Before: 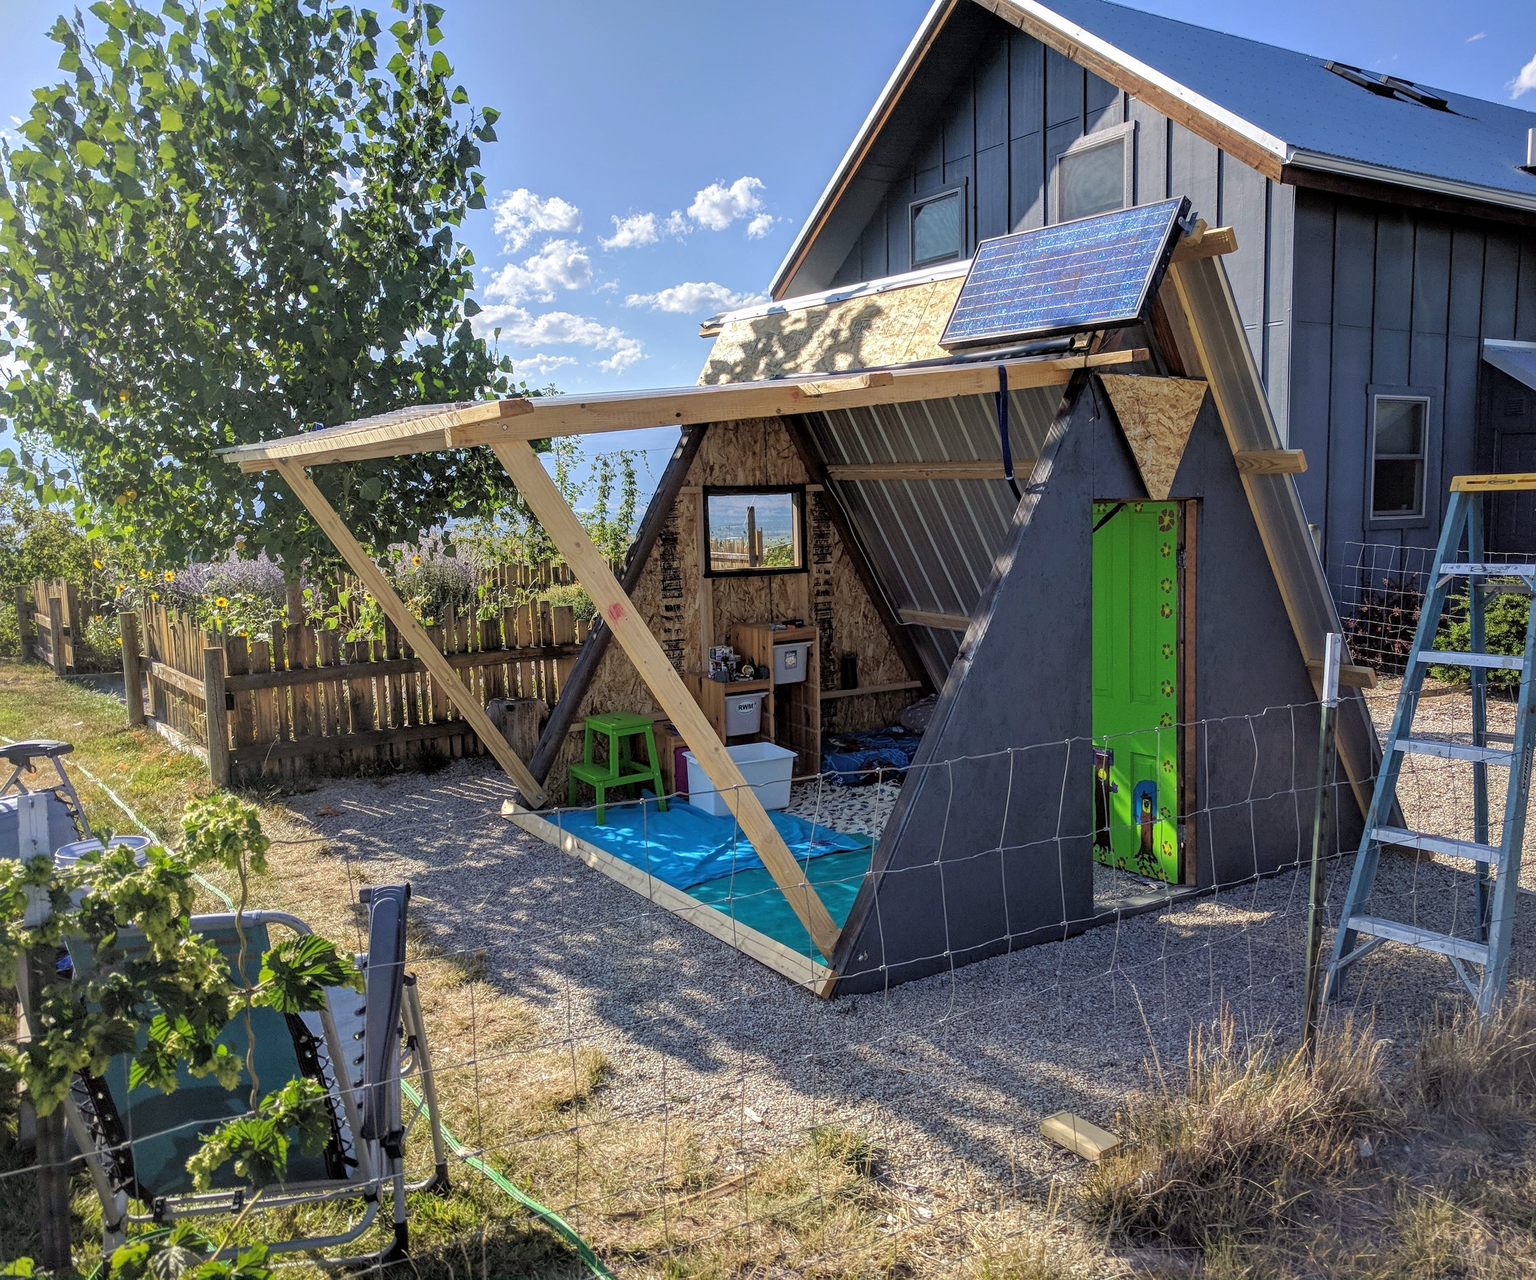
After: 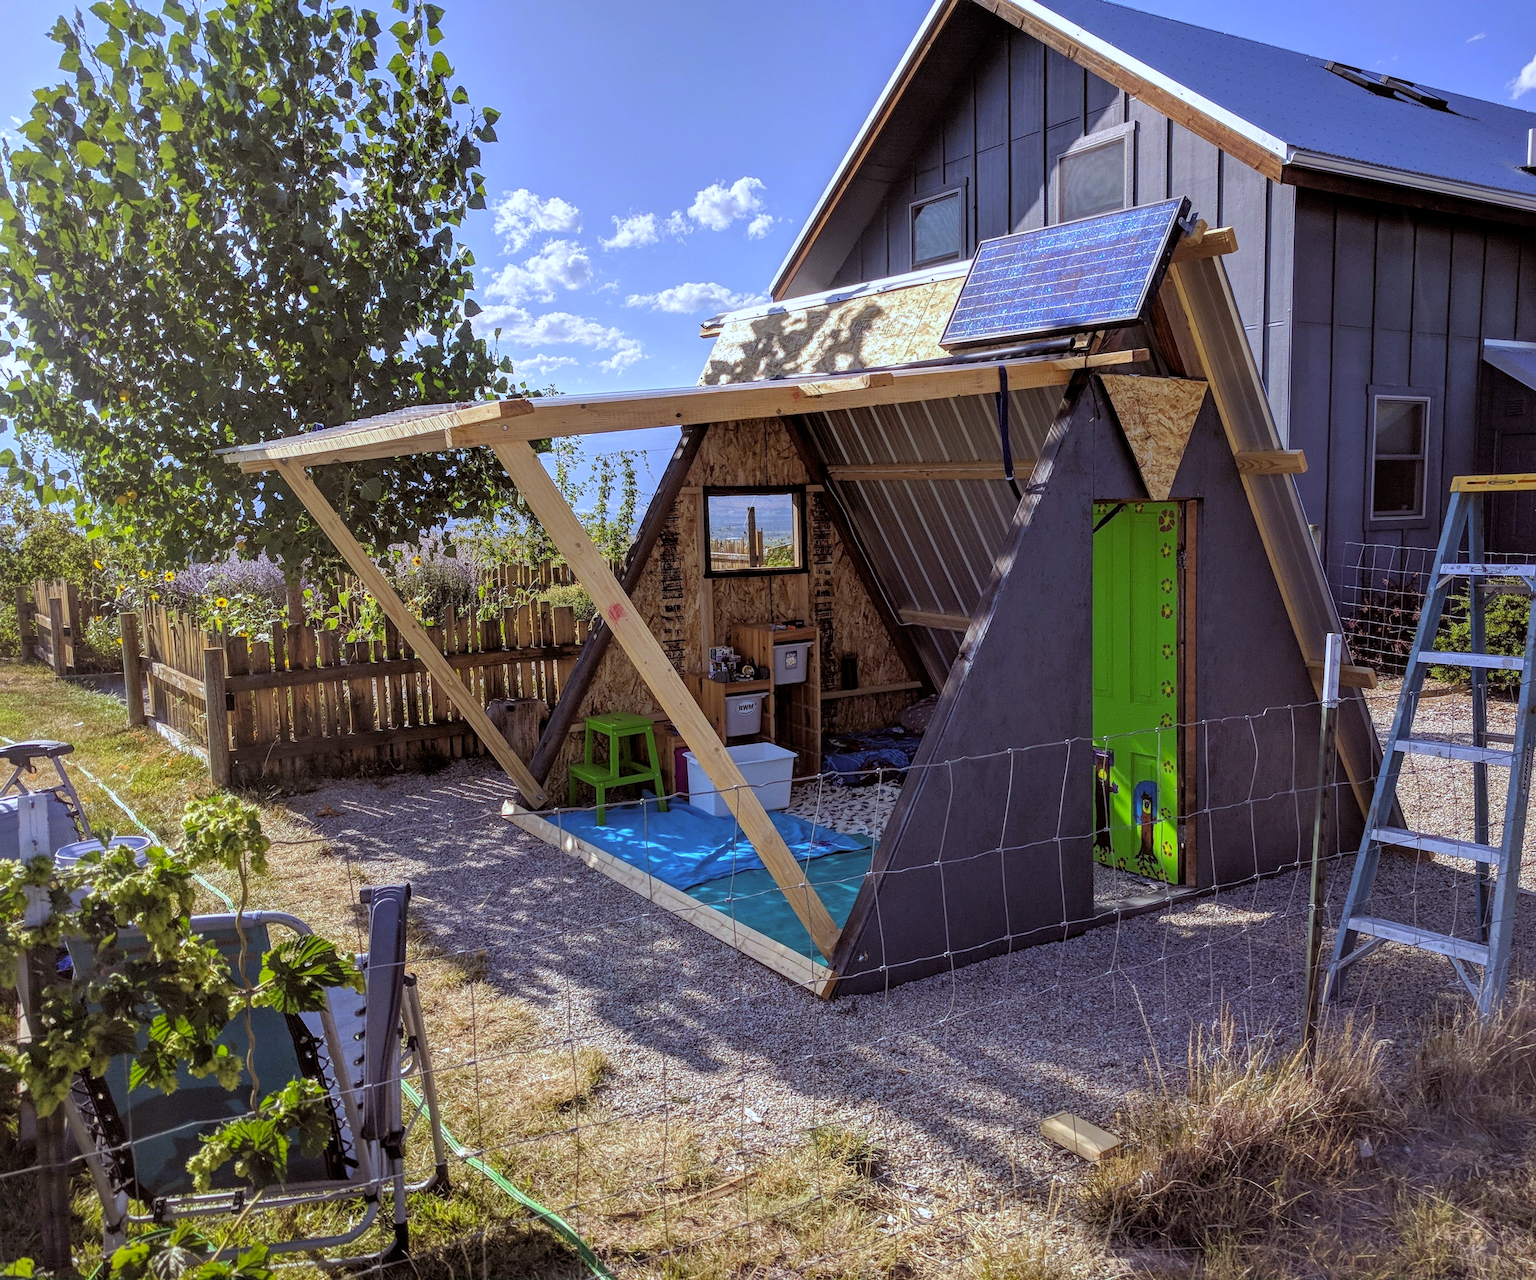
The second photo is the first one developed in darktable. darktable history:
white balance: red 0.931, blue 1.11
rgb levels: mode RGB, independent channels, levels [[0, 0.5, 1], [0, 0.521, 1], [0, 0.536, 1]]
